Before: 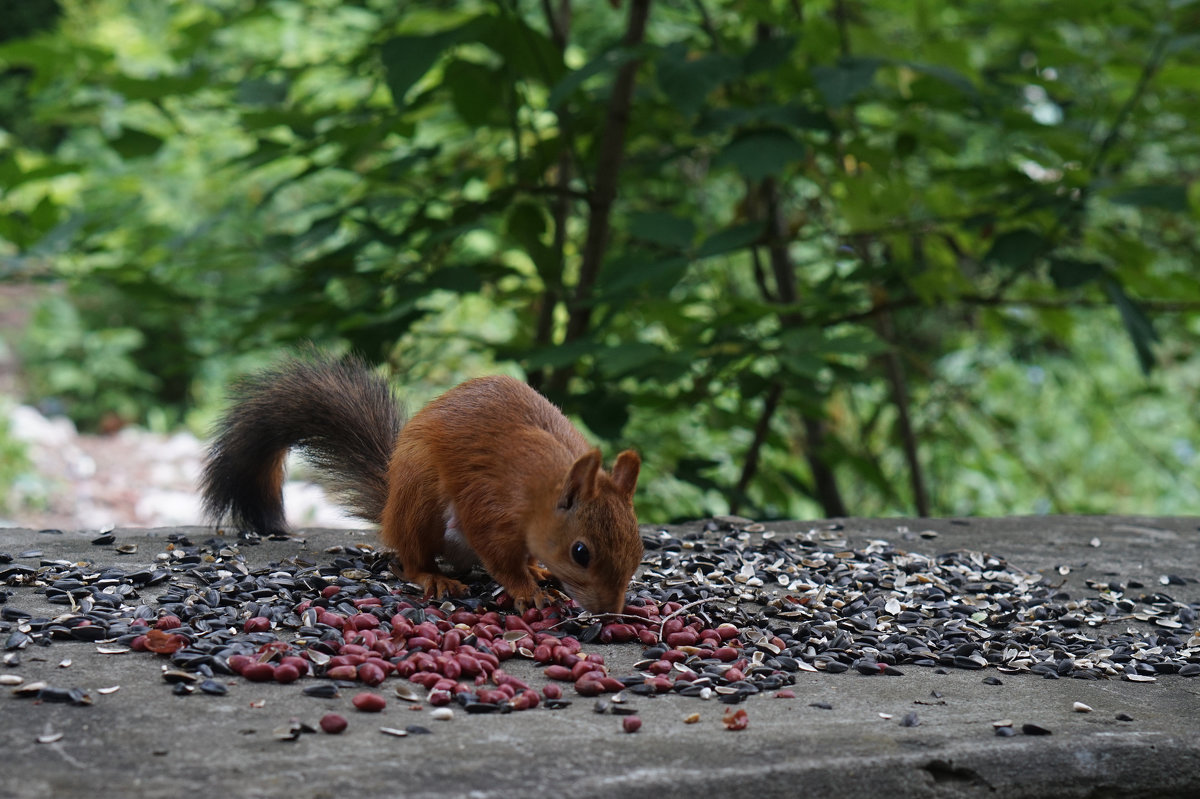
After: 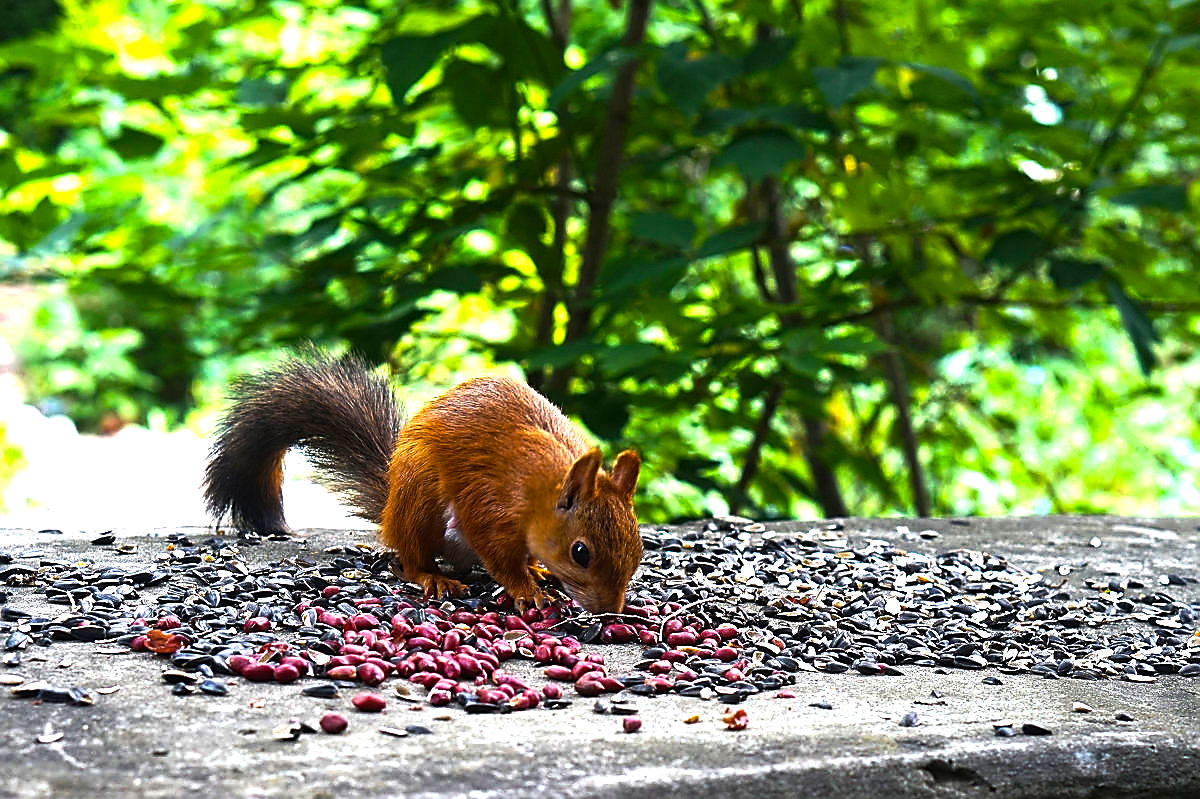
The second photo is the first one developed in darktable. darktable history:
color balance rgb: linear chroma grading › global chroma 14.558%, perceptual saturation grading › global saturation 25.056%, perceptual brilliance grading › global brilliance 30.463%, perceptual brilliance grading › highlights 49.659%, perceptual brilliance grading › mid-tones 49.719%, perceptual brilliance grading › shadows -21.214%, global vibrance 14.591%
sharpen: radius 1.365, amount 1.247, threshold 0.643
